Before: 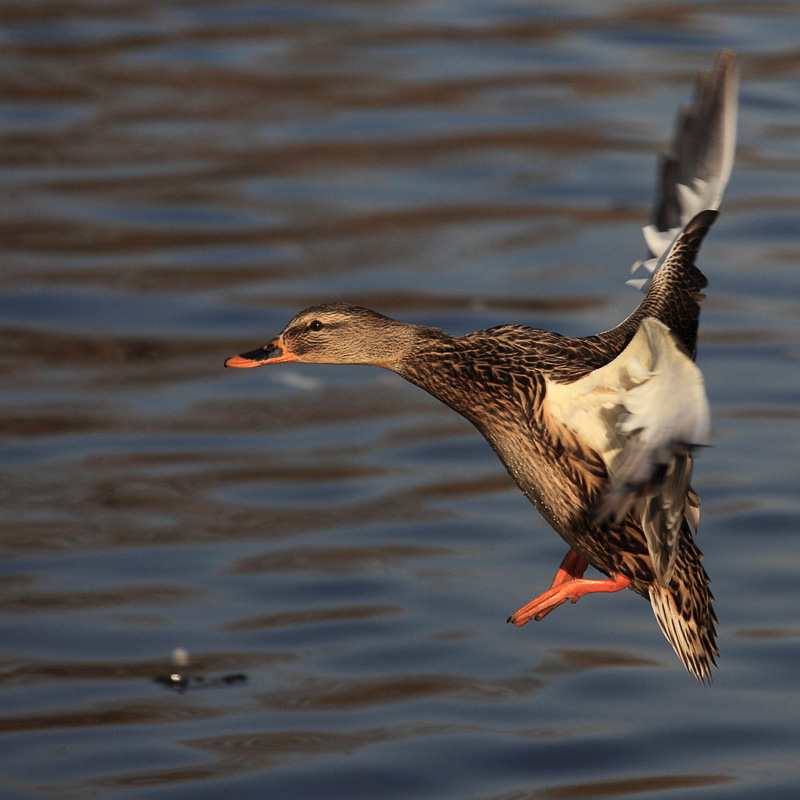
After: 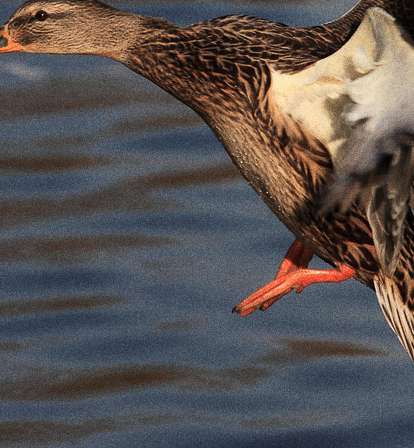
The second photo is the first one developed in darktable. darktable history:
grain: coarseness 0.09 ISO, strength 40%
crop: left 34.479%, top 38.822%, right 13.718%, bottom 5.172%
color correction: highlights a* -0.137, highlights b* -5.91, shadows a* -0.137, shadows b* -0.137
